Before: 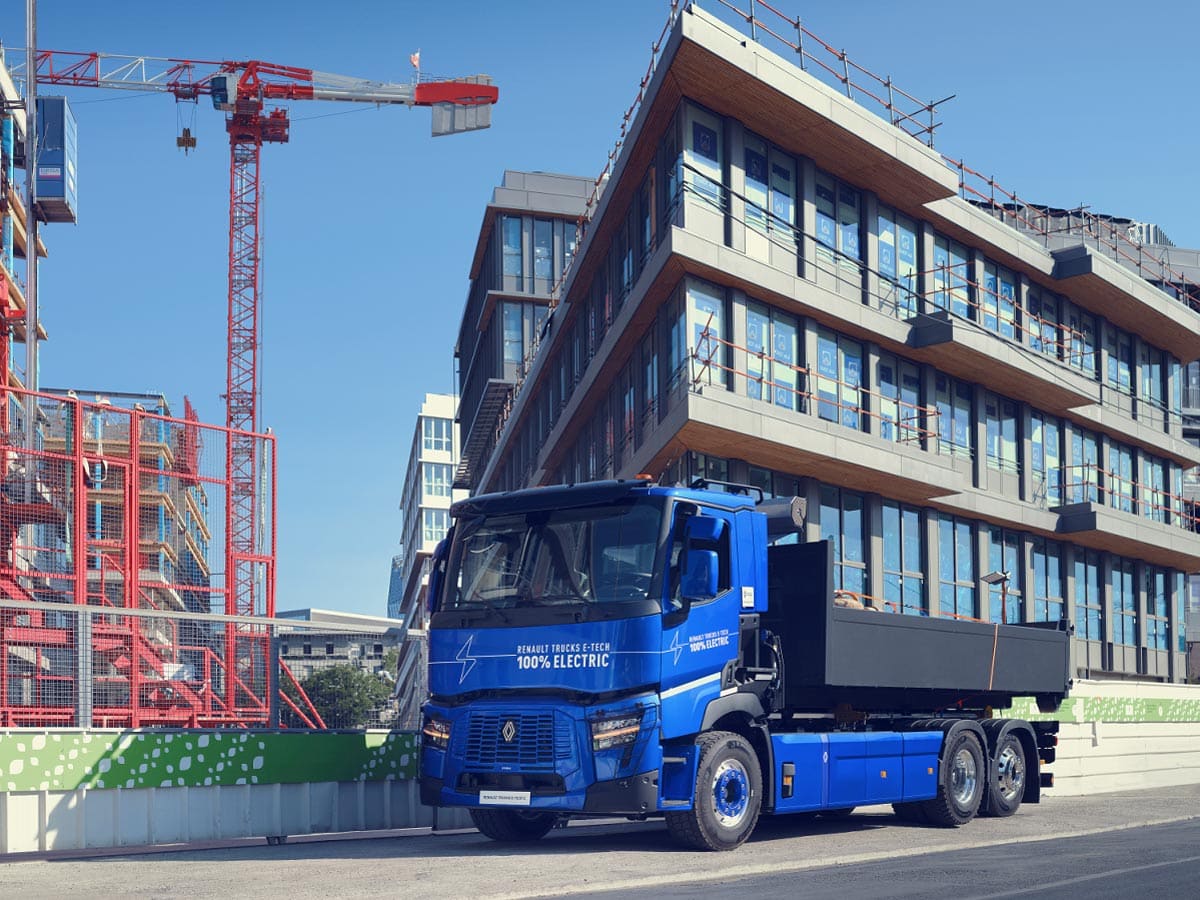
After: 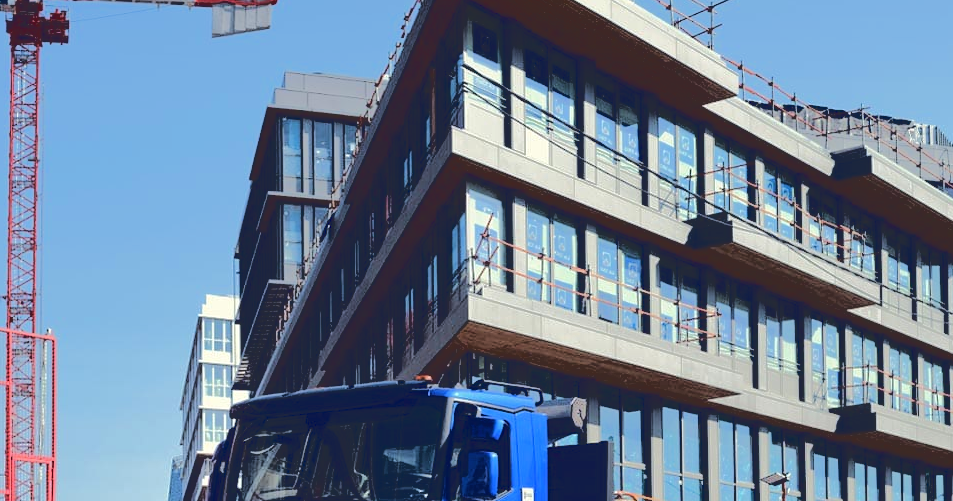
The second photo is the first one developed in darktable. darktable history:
base curve: curves: ch0 [(0.065, 0.026) (0.236, 0.358) (0.53, 0.546) (0.777, 0.841) (0.924, 0.992)], preserve colors average RGB
crop: left 18.38%, top 11.092%, right 2.134%, bottom 33.217%
